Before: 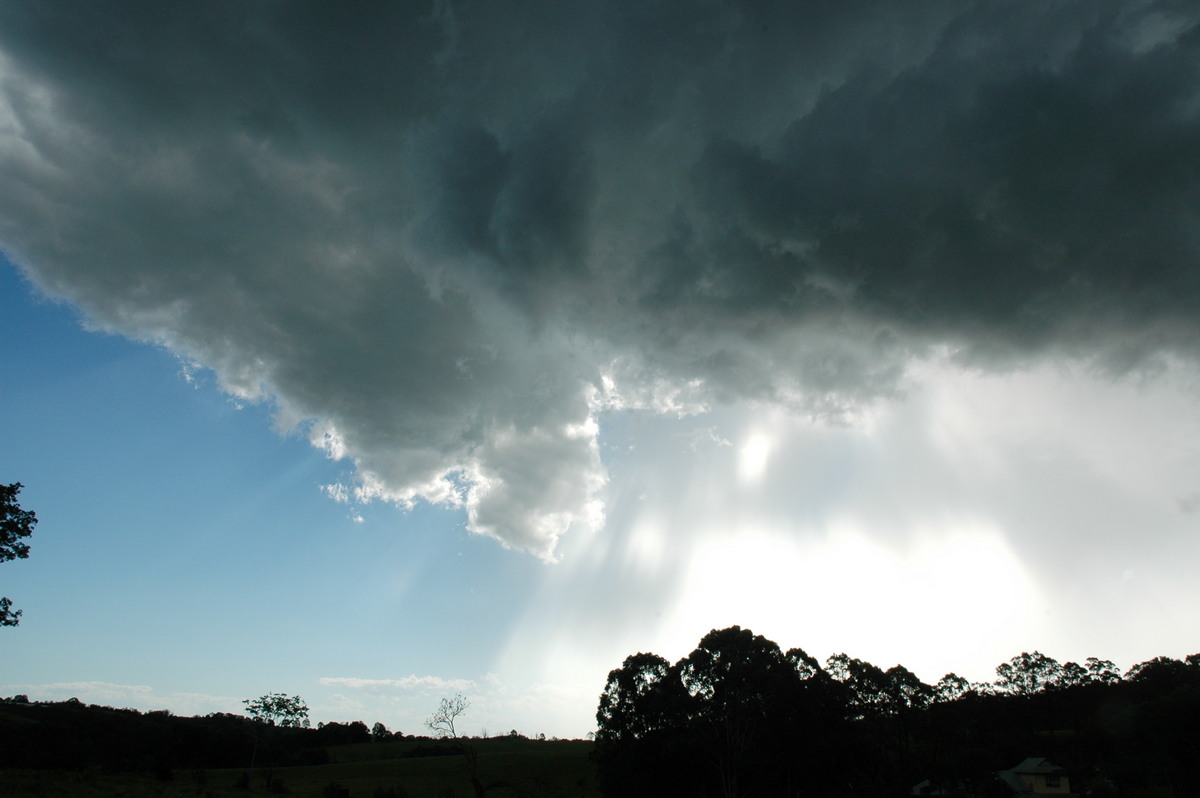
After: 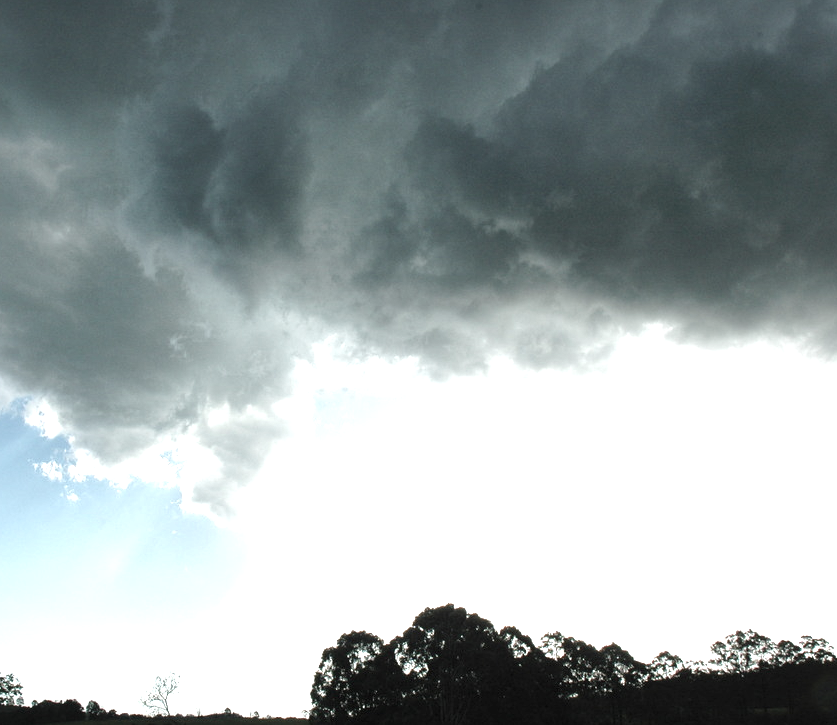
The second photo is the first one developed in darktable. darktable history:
exposure: black level correction 0, exposure 1.199 EV, compensate highlight preservation false
local contrast: mode bilateral grid, contrast 19, coarseness 50, detail 148%, midtone range 0.2
crop and rotate: left 23.879%, top 2.835%, right 6.335%, bottom 6.198%
contrast brightness saturation: contrast -0.056, saturation -0.409
